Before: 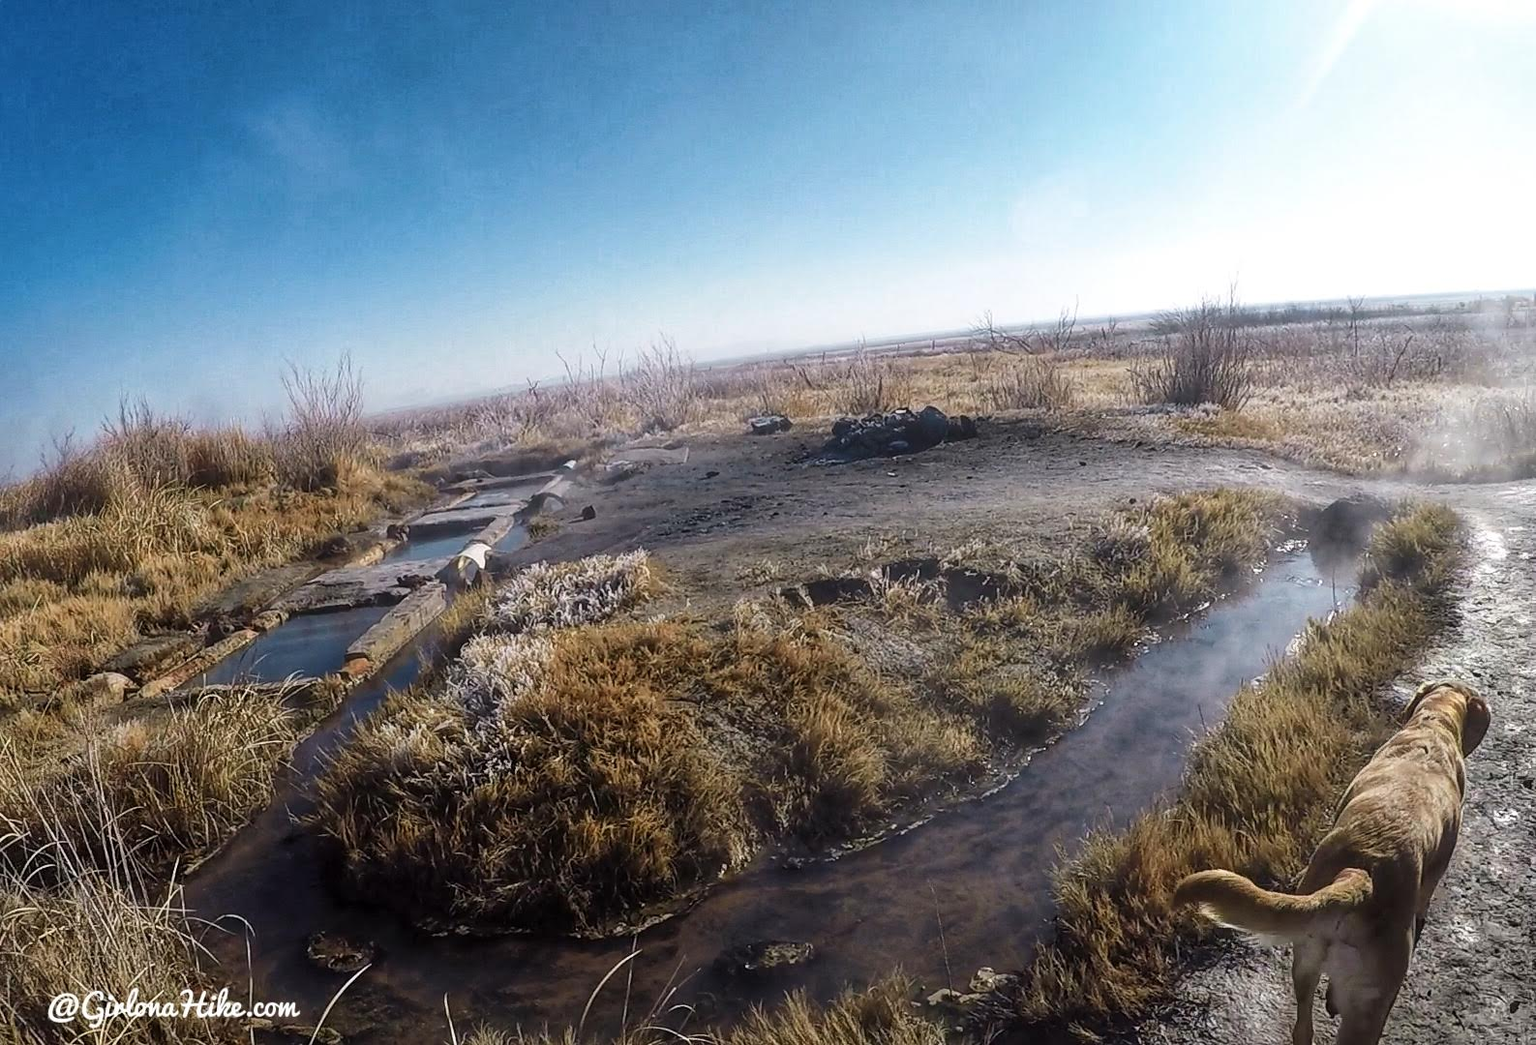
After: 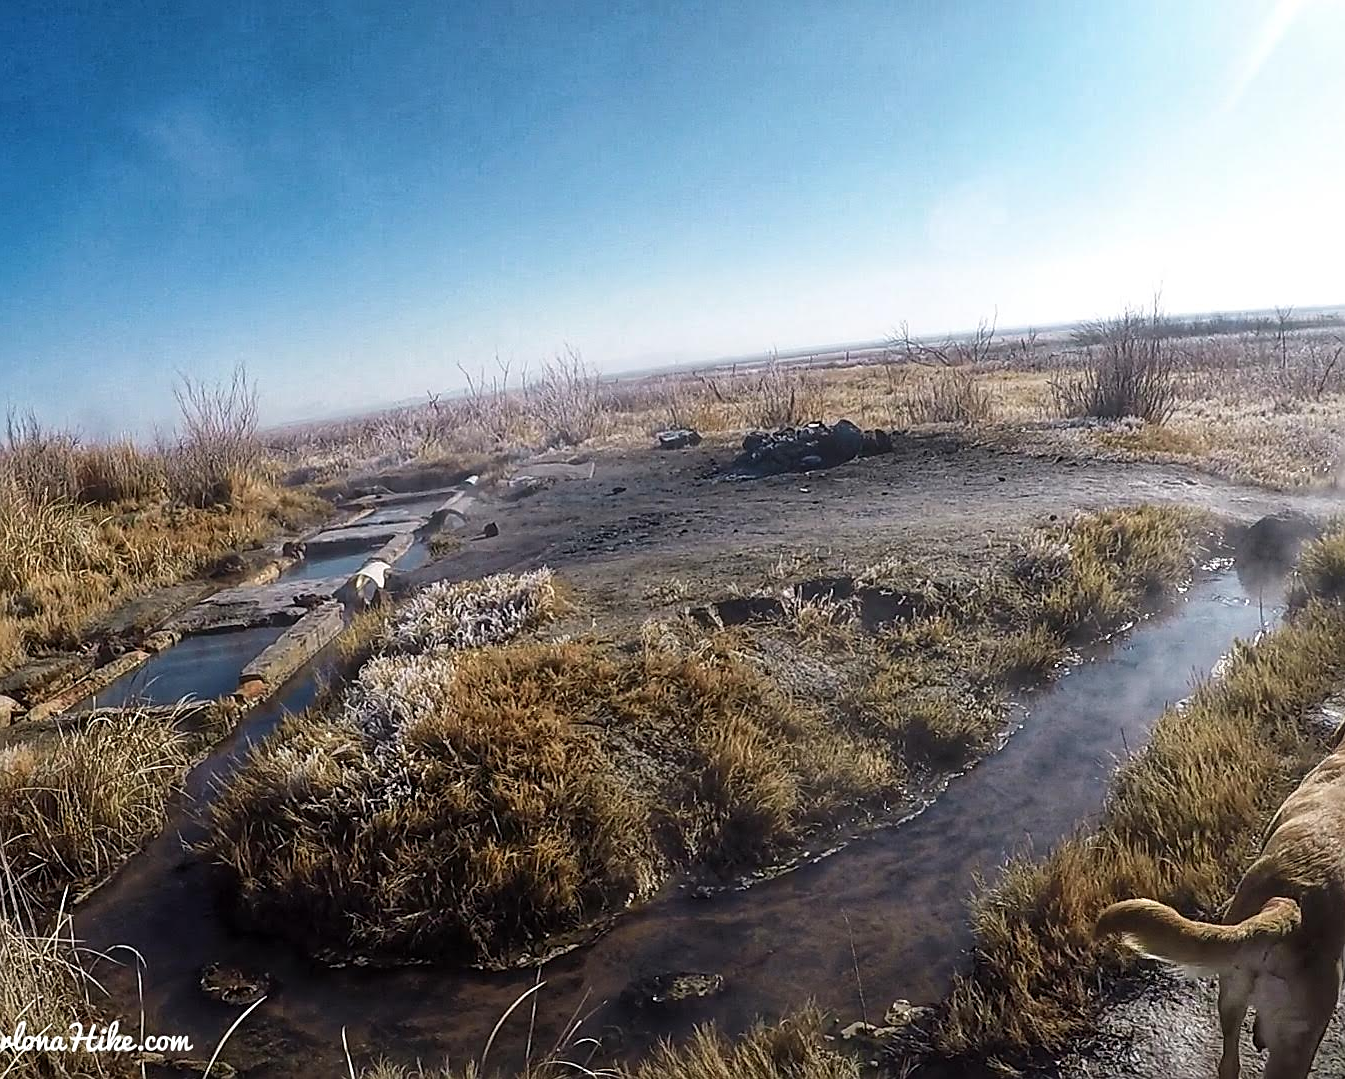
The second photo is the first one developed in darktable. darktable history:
sharpen: on, module defaults
crop: left 7.406%, right 7.785%
